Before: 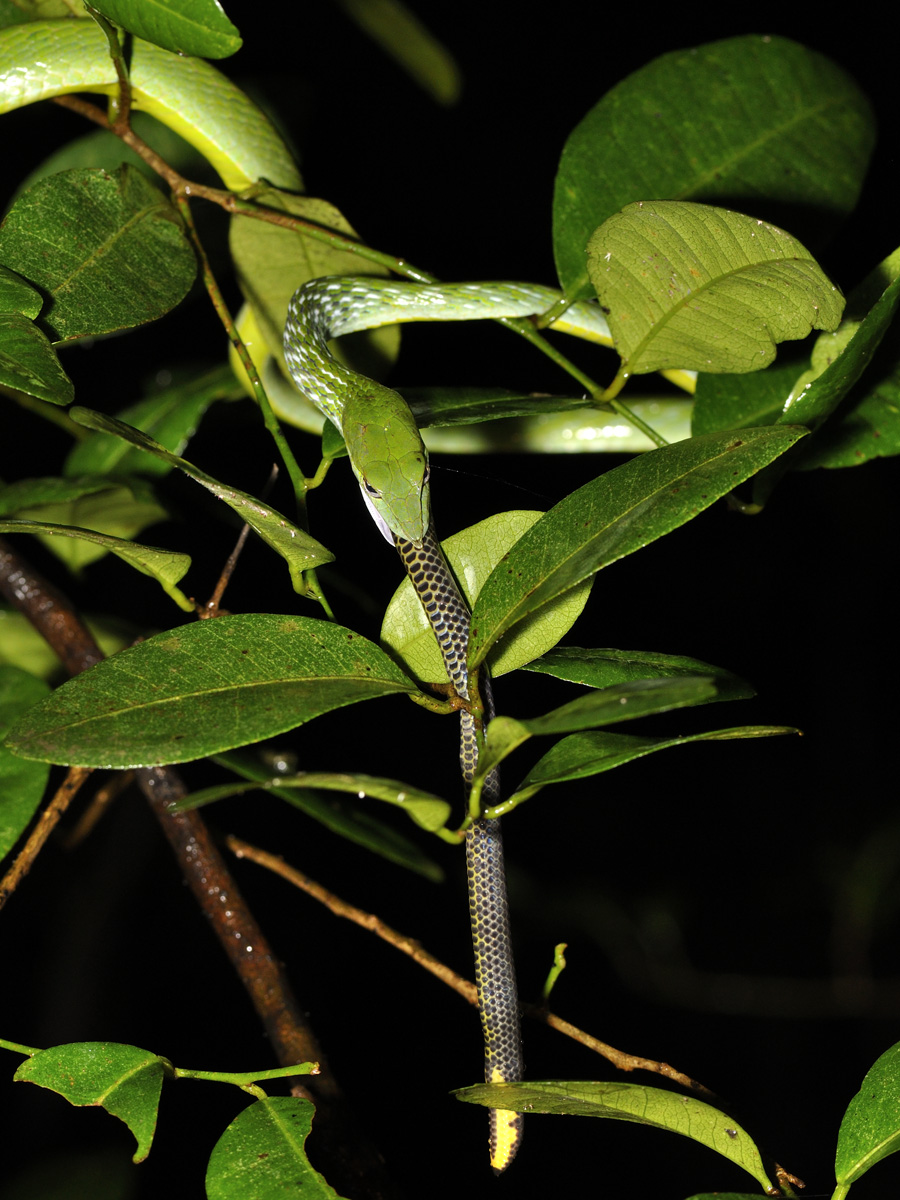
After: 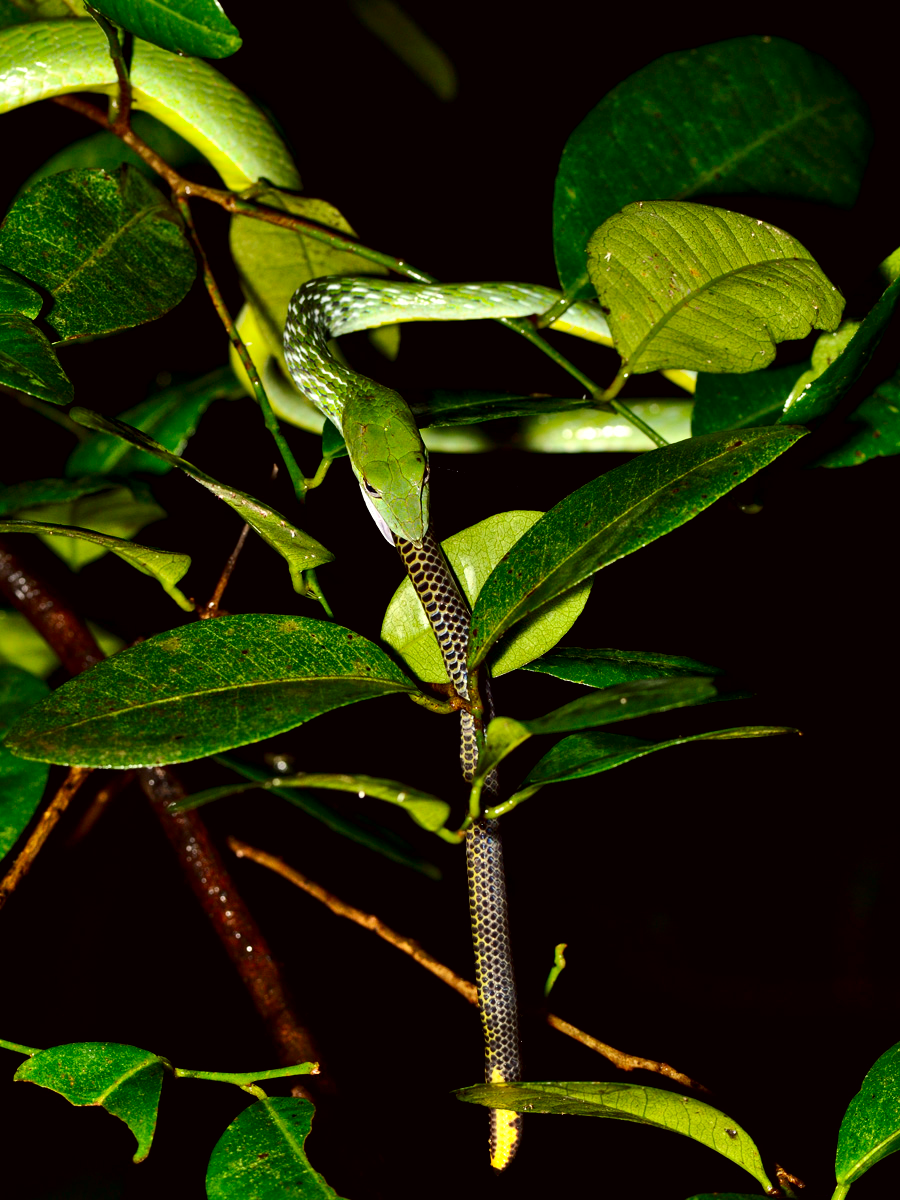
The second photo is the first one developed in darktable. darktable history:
tone equalizer: edges refinement/feathering 500, mask exposure compensation -1.57 EV, preserve details no
contrast brightness saturation: contrast 0.2, brightness -0.115, saturation 0.097
color correction: highlights a* -1.09, highlights b* 4.5, shadows a* 3.62
local contrast: mode bilateral grid, contrast 29, coarseness 25, midtone range 0.2
